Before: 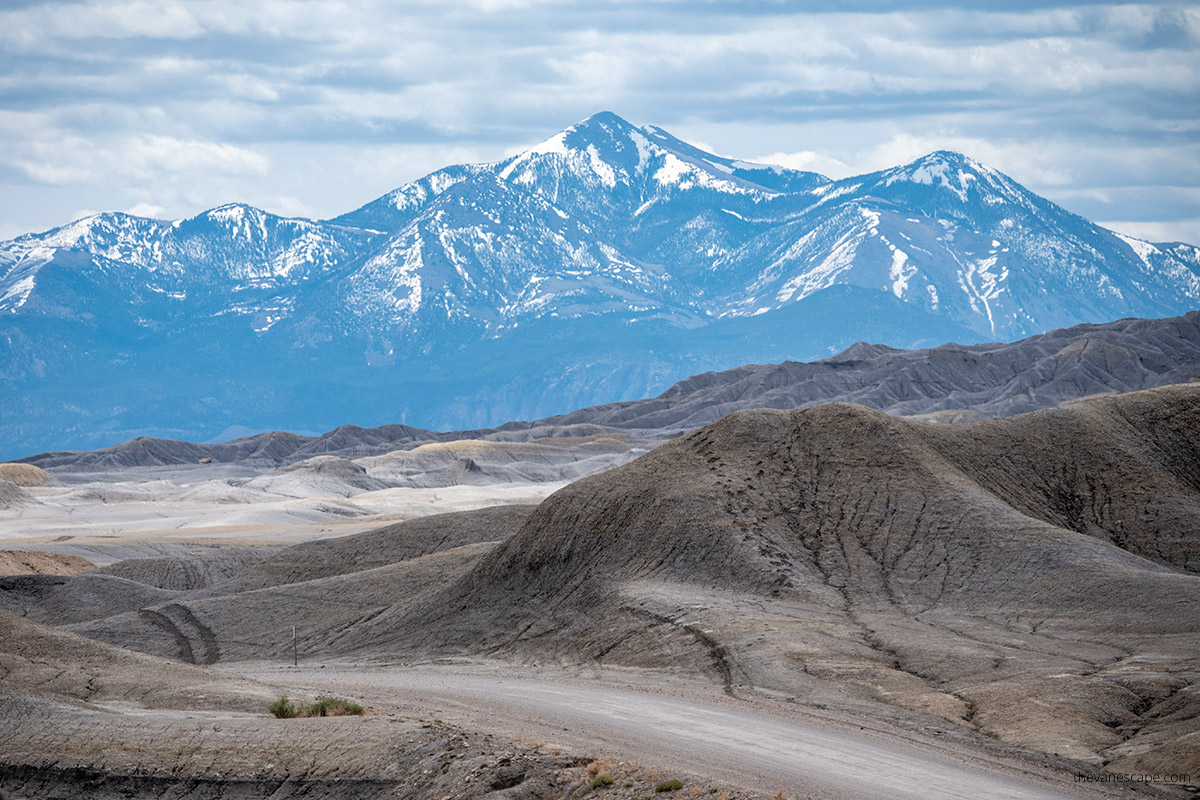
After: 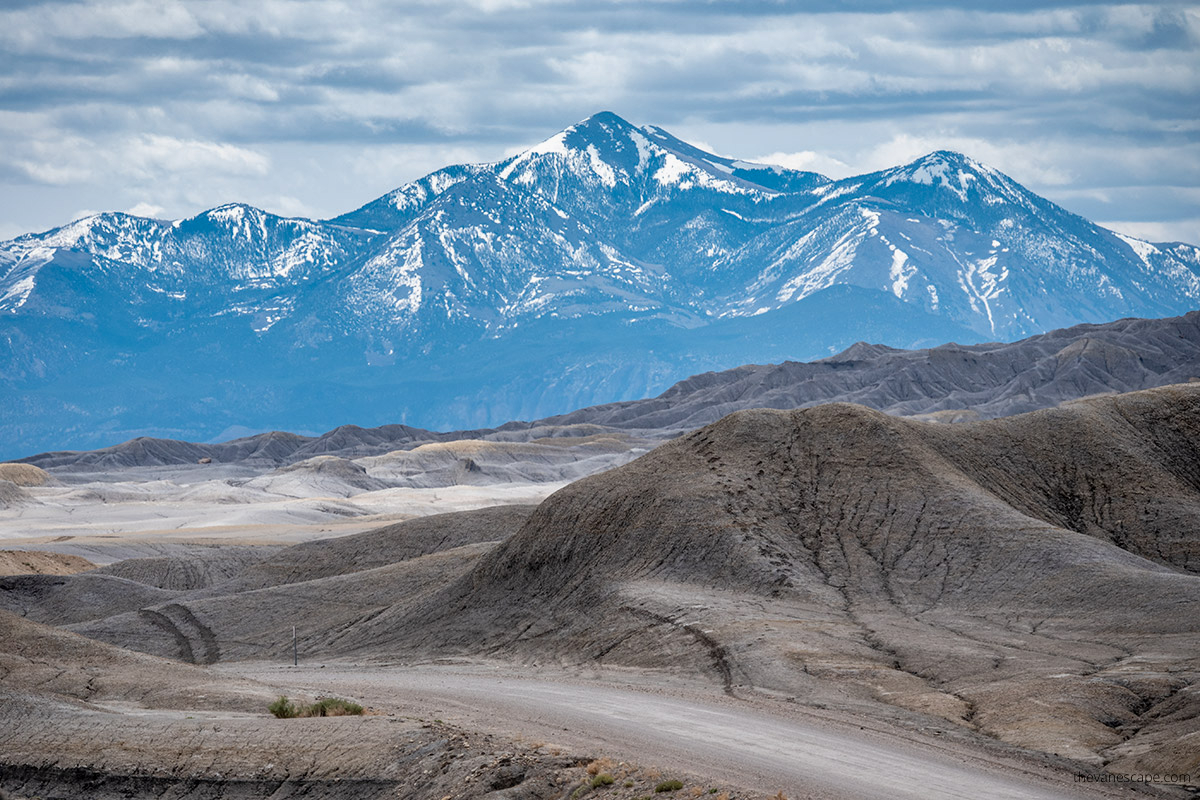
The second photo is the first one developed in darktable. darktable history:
shadows and highlights: shadows 43.6, white point adjustment -1.58, soften with gaussian
